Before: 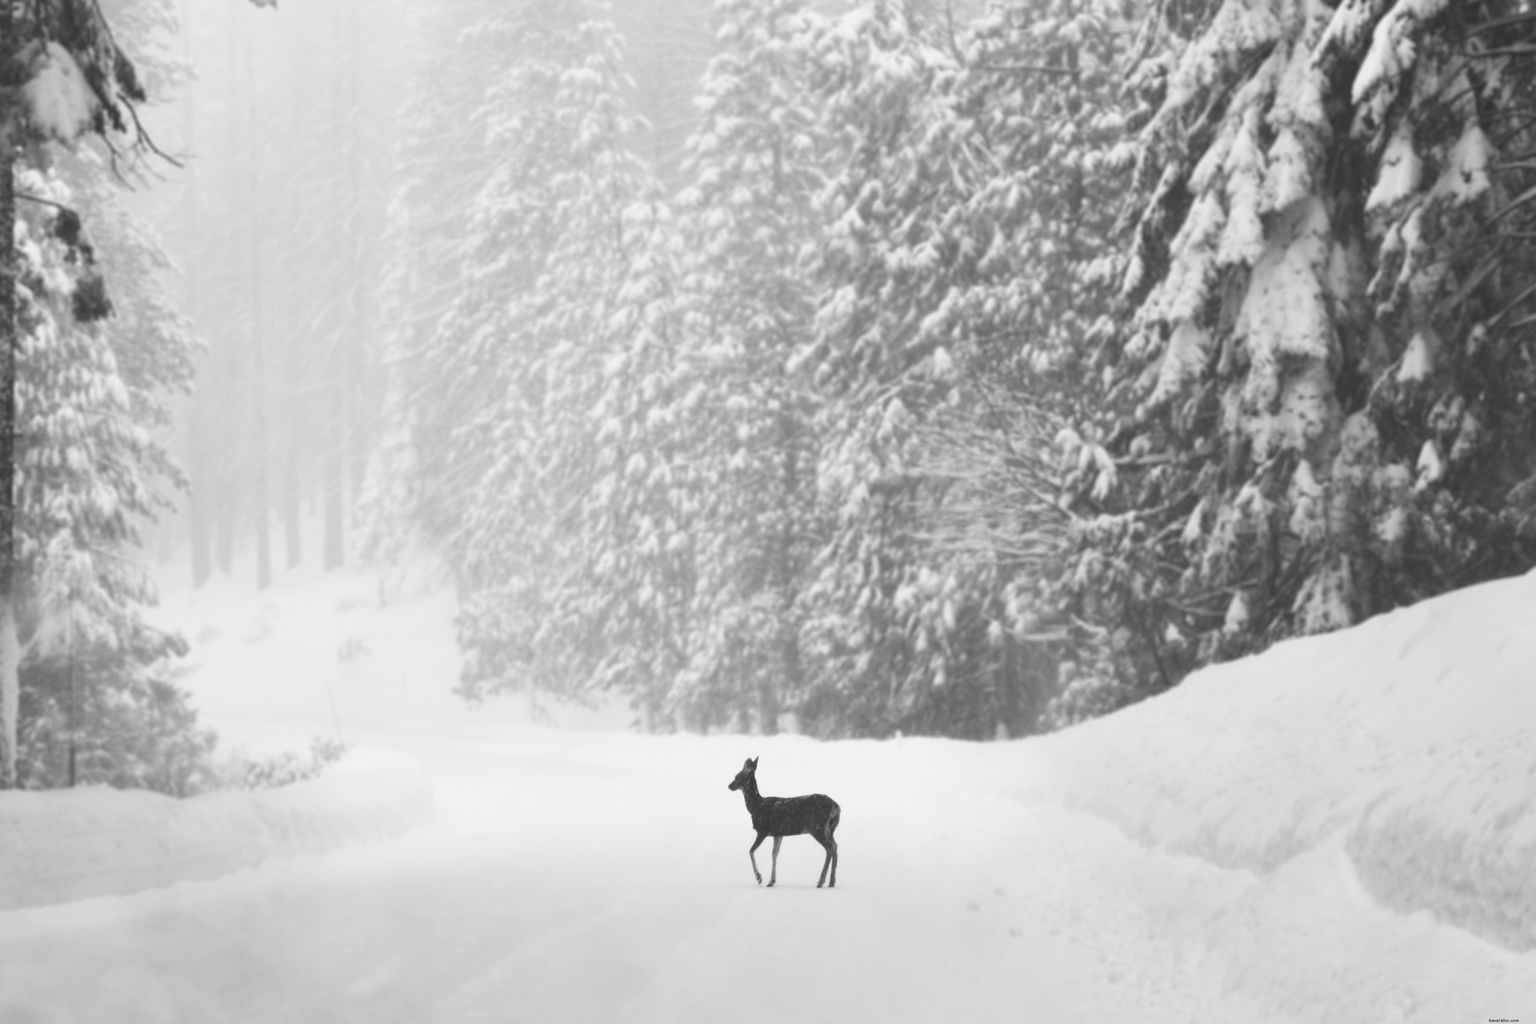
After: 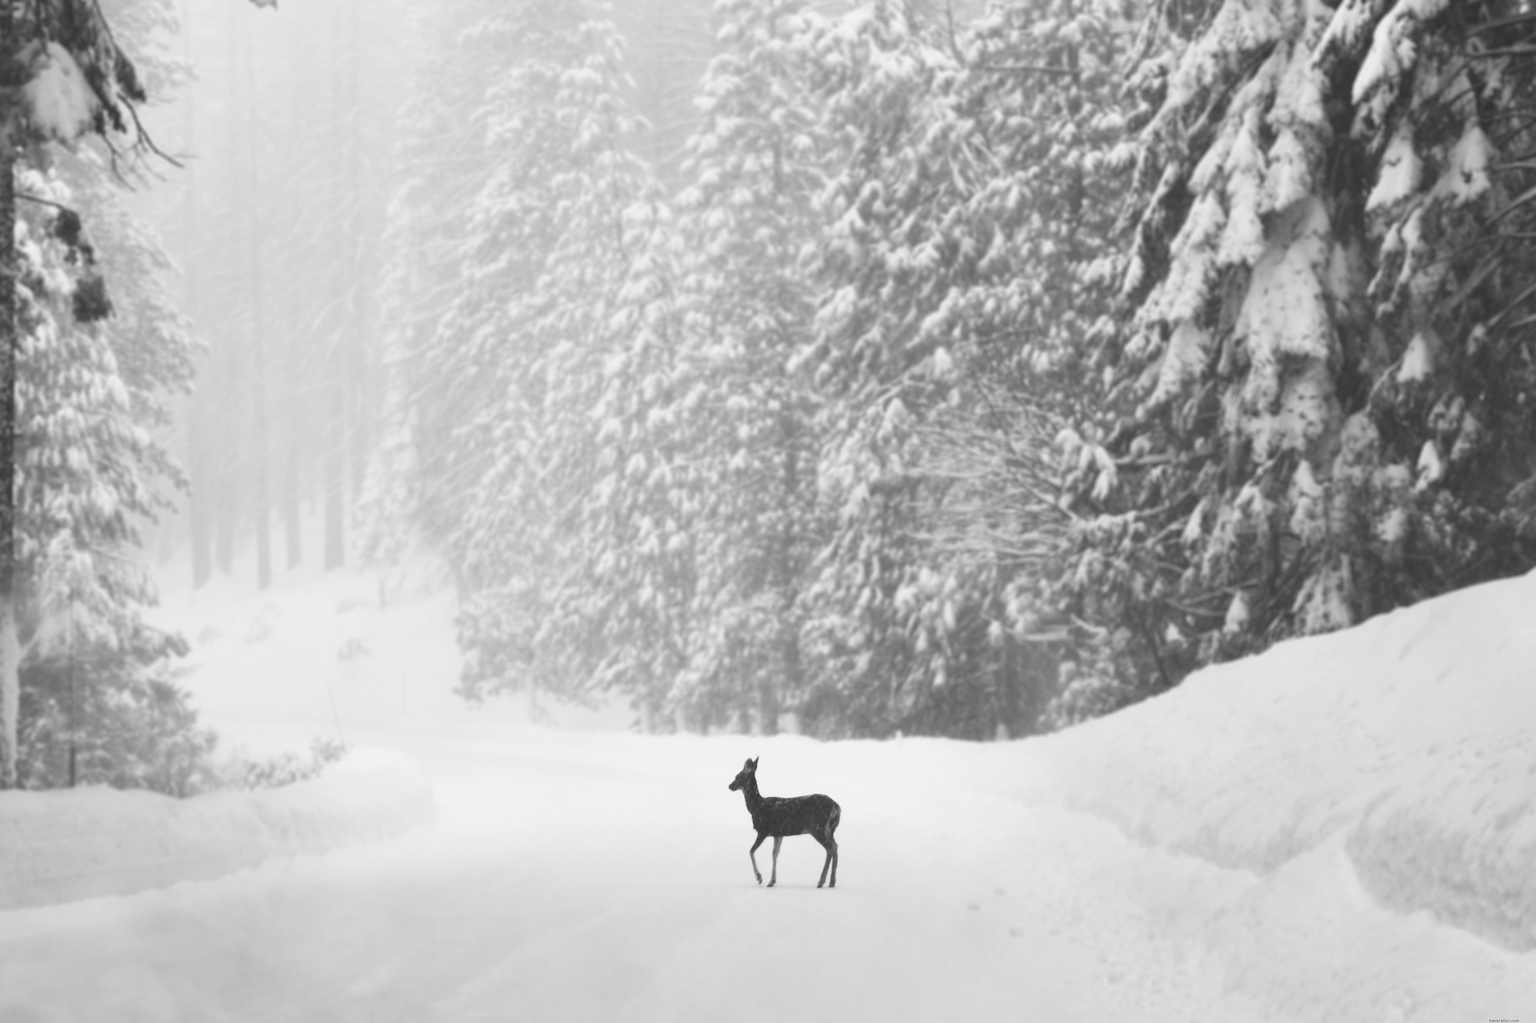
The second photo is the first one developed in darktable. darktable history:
contrast brightness saturation: saturation 0.5
